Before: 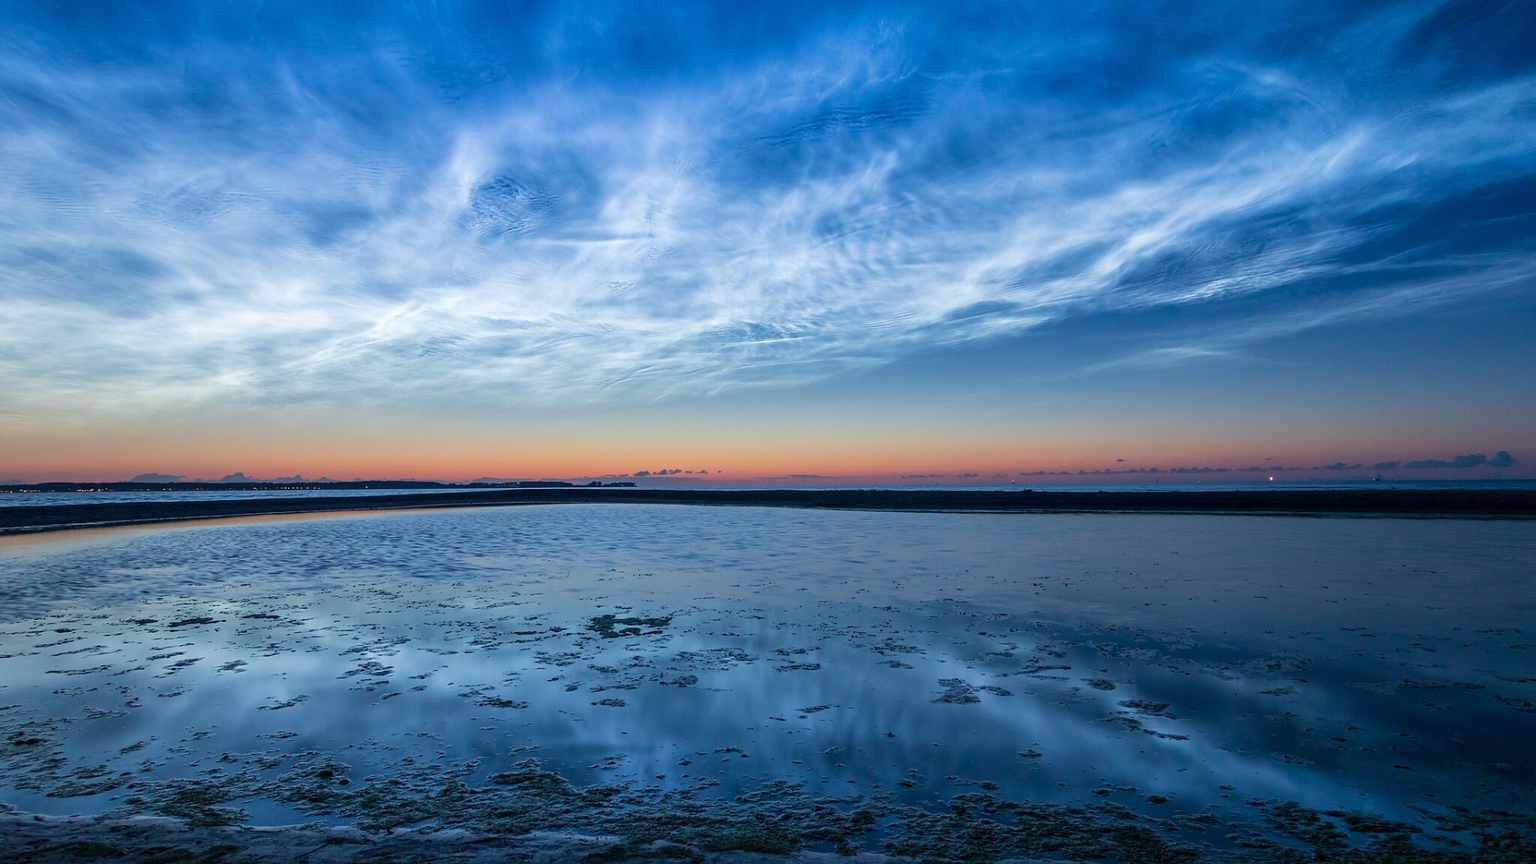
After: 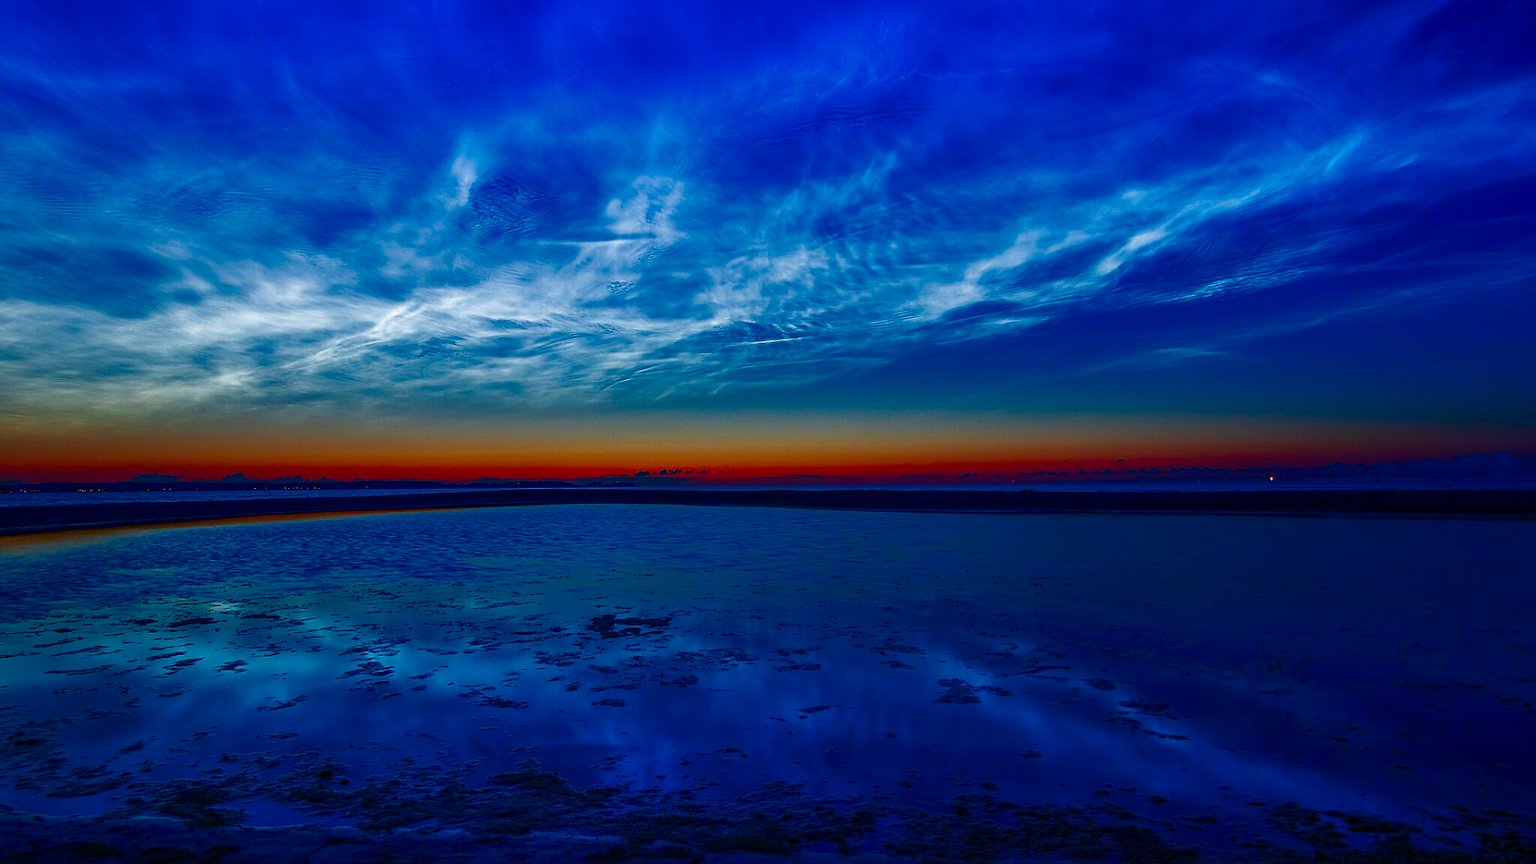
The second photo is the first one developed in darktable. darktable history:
contrast brightness saturation: brightness -1, saturation 1
shadows and highlights: shadows 32, highlights -32, soften with gaussian
